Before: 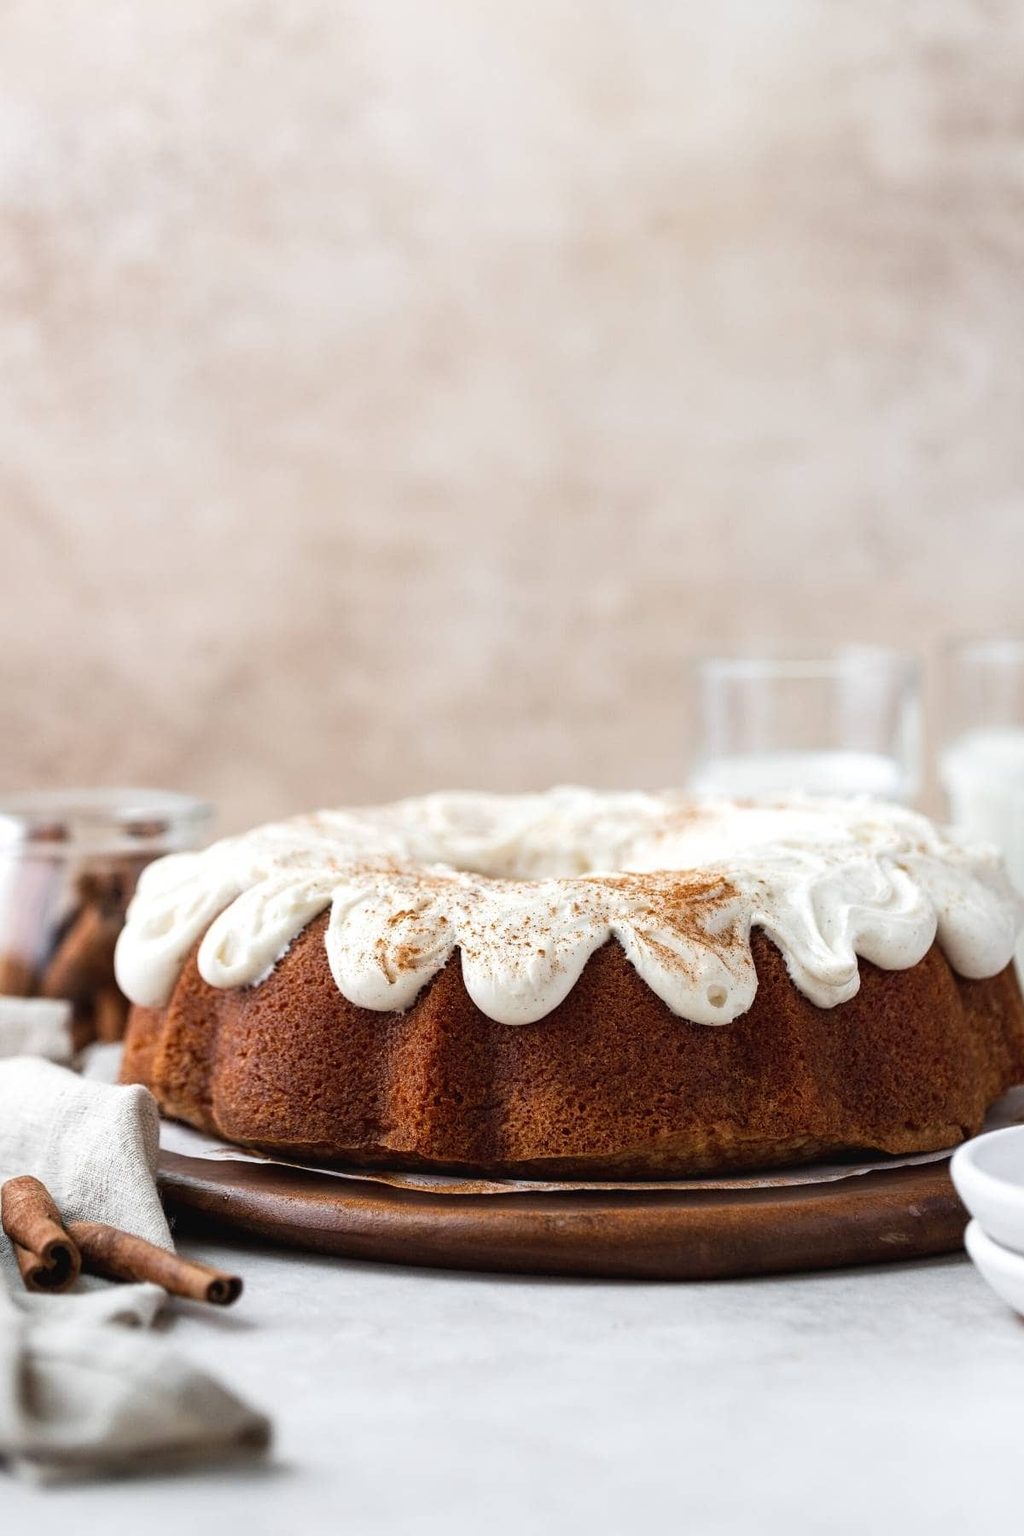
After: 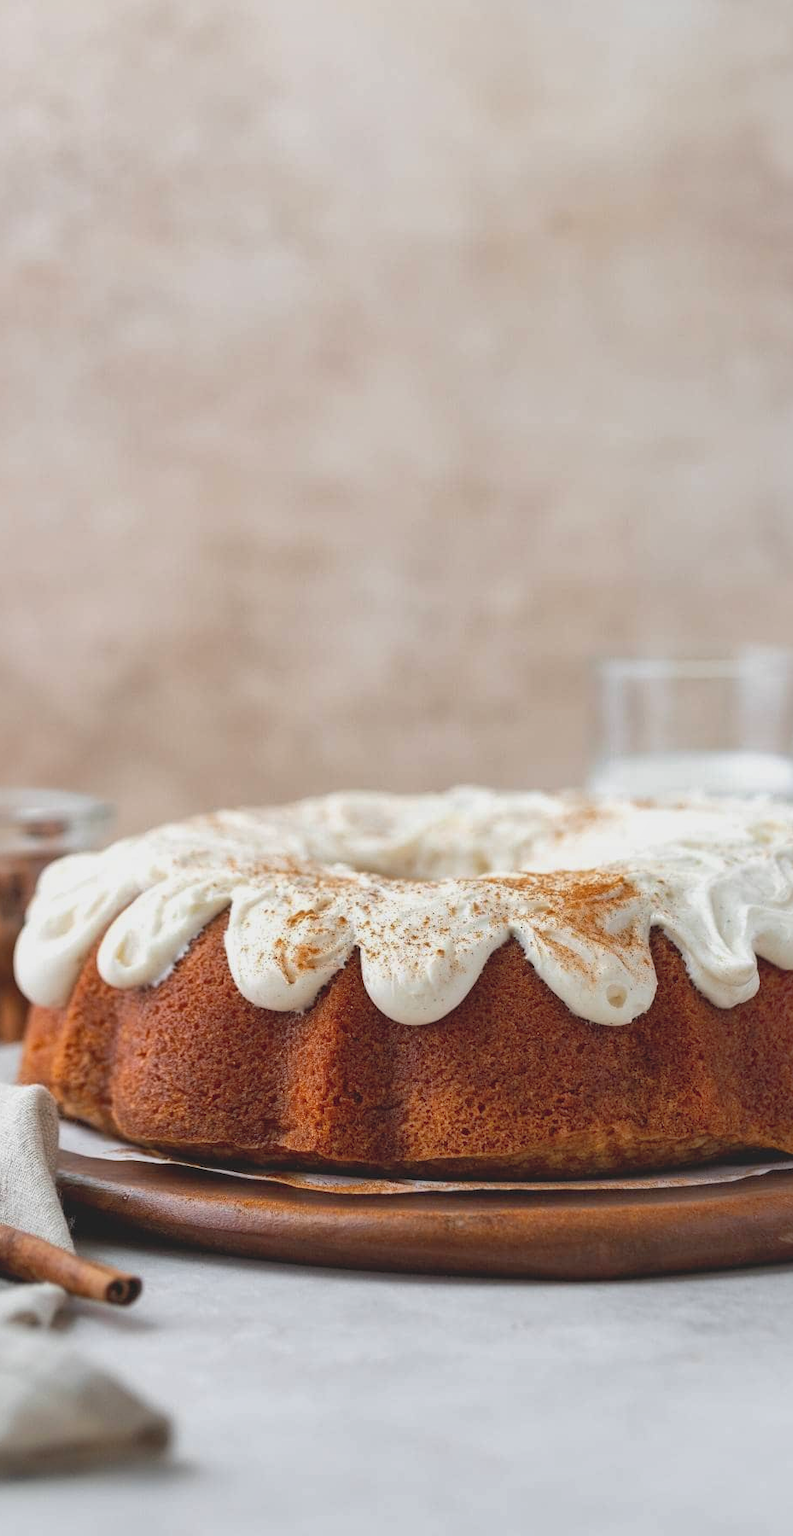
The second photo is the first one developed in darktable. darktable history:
shadows and highlights: on, module defaults
contrast brightness saturation: contrast -0.095, brightness 0.042, saturation 0.081
crop: left 9.894%, right 12.526%
